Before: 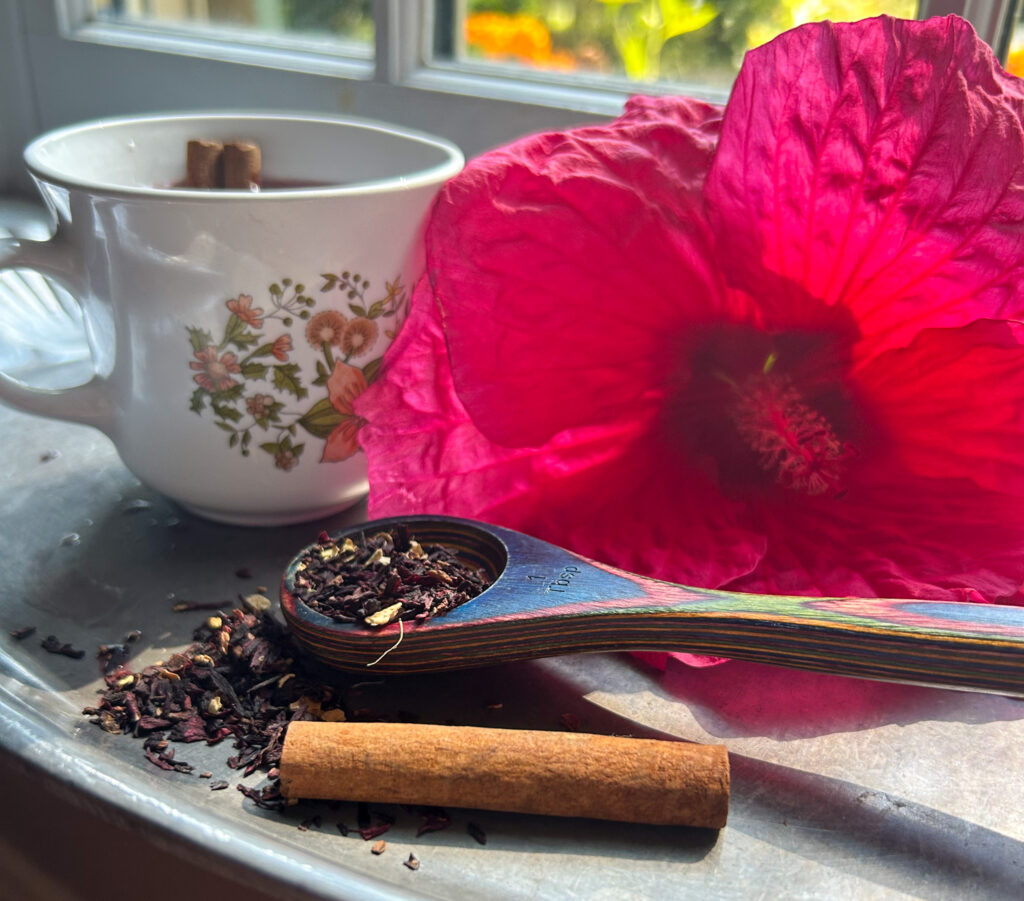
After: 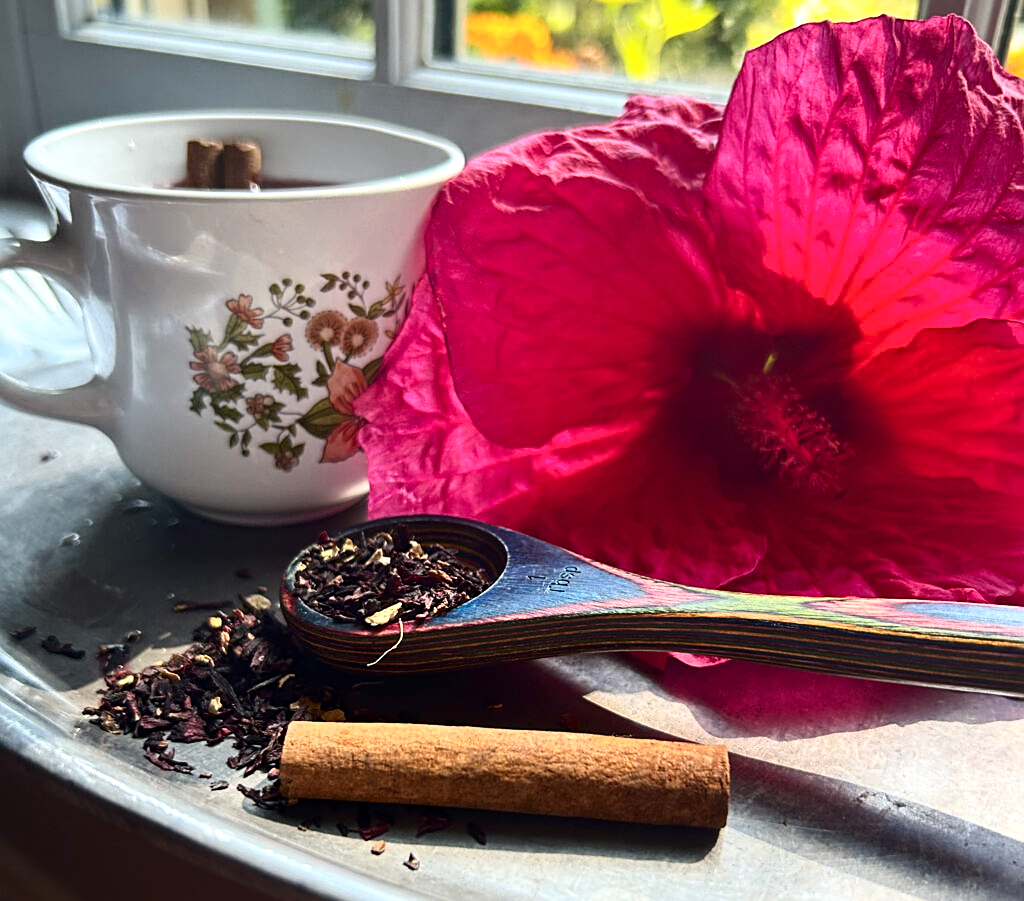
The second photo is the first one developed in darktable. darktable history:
contrast brightness saturation: contrast 0.28
levels: levels [0, 0.492, 0.984]
sharpen: on, module defaults
